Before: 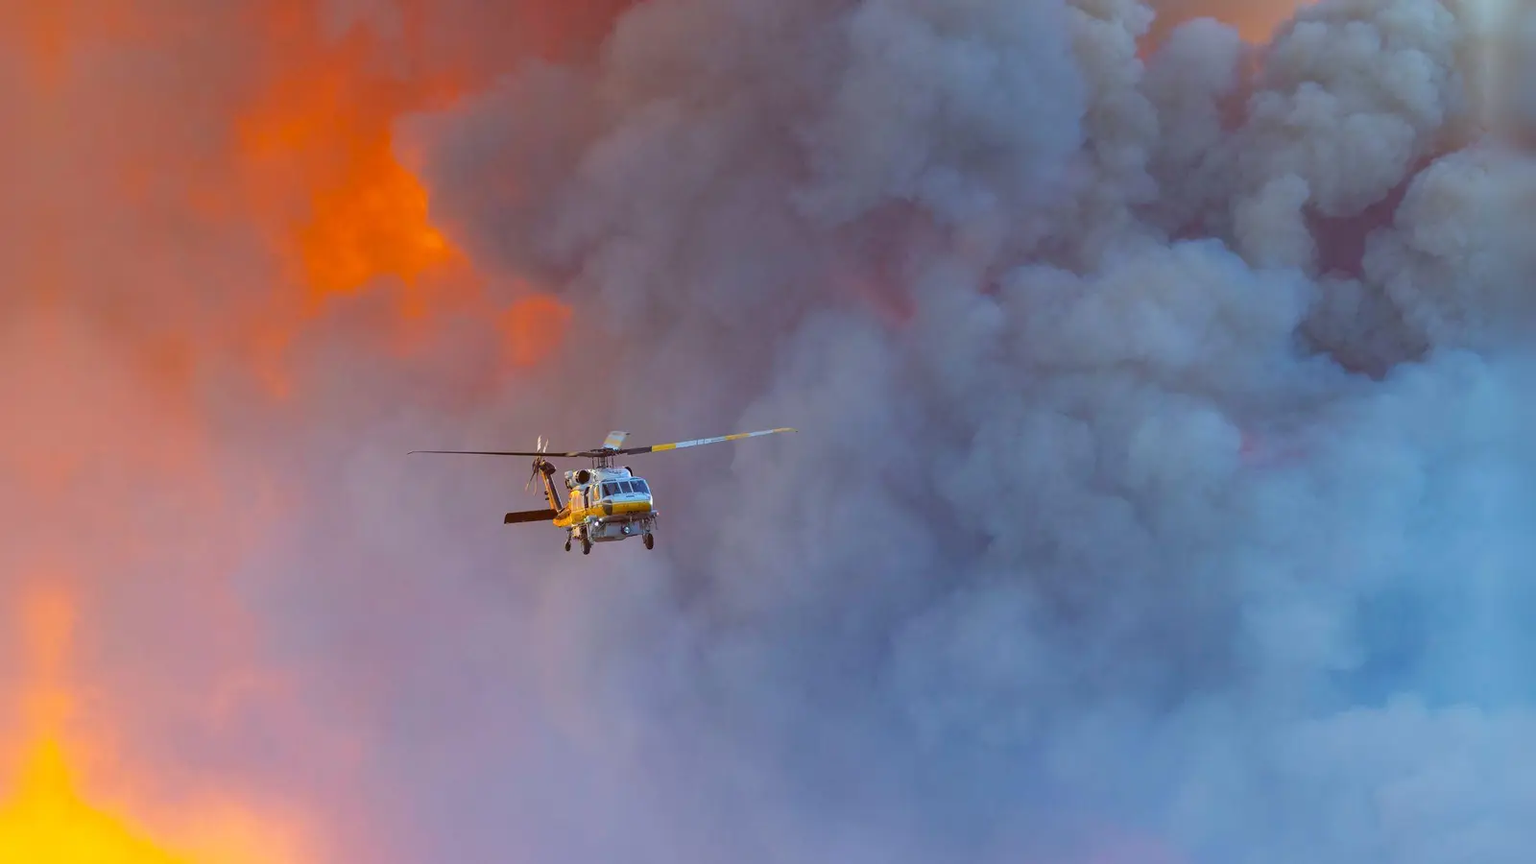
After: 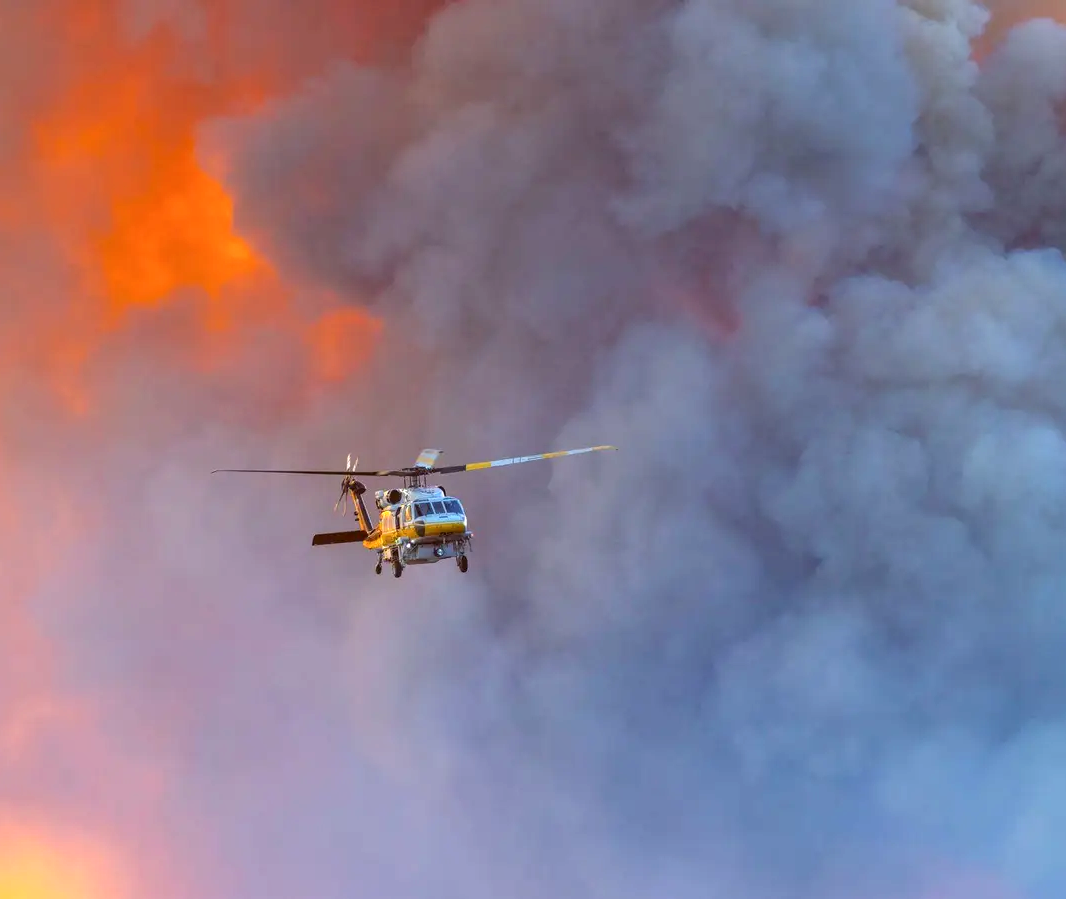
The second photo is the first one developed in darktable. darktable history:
crop and rotate: left 13.409%, right 19.924%
local contrast: on, module defaults
exposure: exposure 0.3 EV, compensate highlight preservation false
